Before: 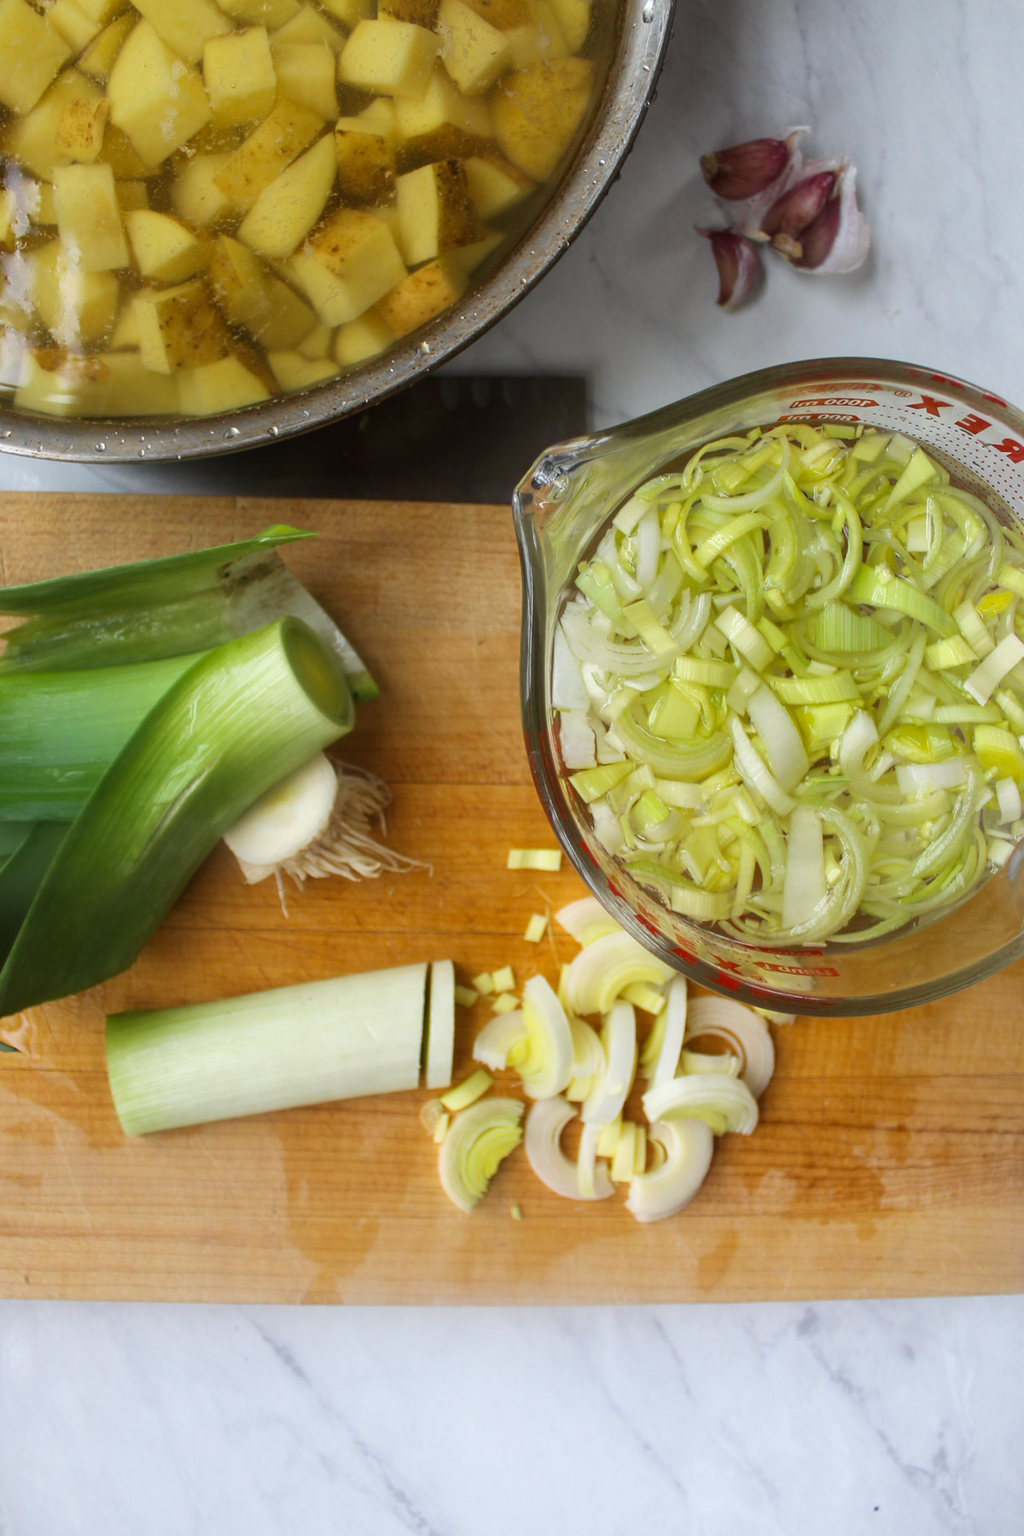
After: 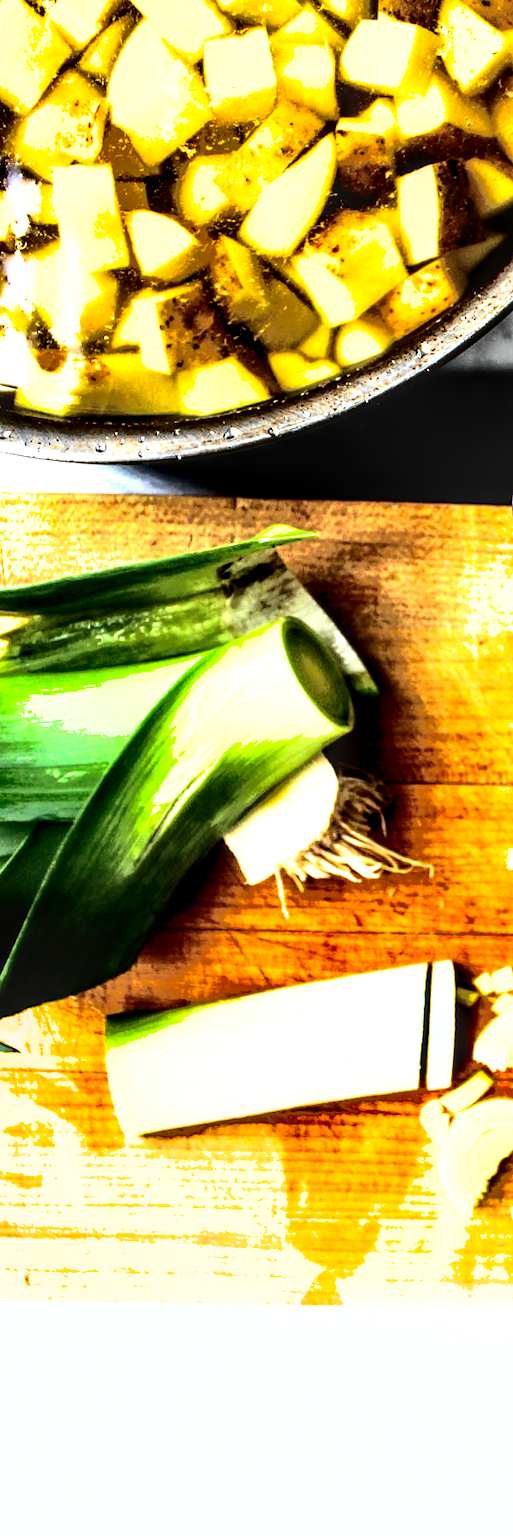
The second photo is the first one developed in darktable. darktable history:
local contrast: highlights 63%, shadows 54%, detail 168%, midtone range 0.518
exposure: exposure 1.092 EV, compensate highlight preservation false
contrast brightness saturation: contrast 0.513, saturation -0.096
crop and rotate: left 0.045%, top 0%, right 49.838%
base curve: curves: ch0 [(0, 0.02) (0.083, 0.036) (1, 1)], preserve colors none
shadows and highlights: shadows 39.56, highlights -59.94
tone equalizer: -8 EV -0.381 EV, -7 EV -0.418 EV, -6 EV -0.368 EV, -5 EV -0.206 EV, -3 EV 0.219 EV, -2 EV 0.331 EV, -1 EV 0.382 EV, +0 EV 0.391 EV
contrast equalizer: y [[0.6 ×6], [0.55 ×6], [0 ×6], [0 ×6], [0 ×6]]
